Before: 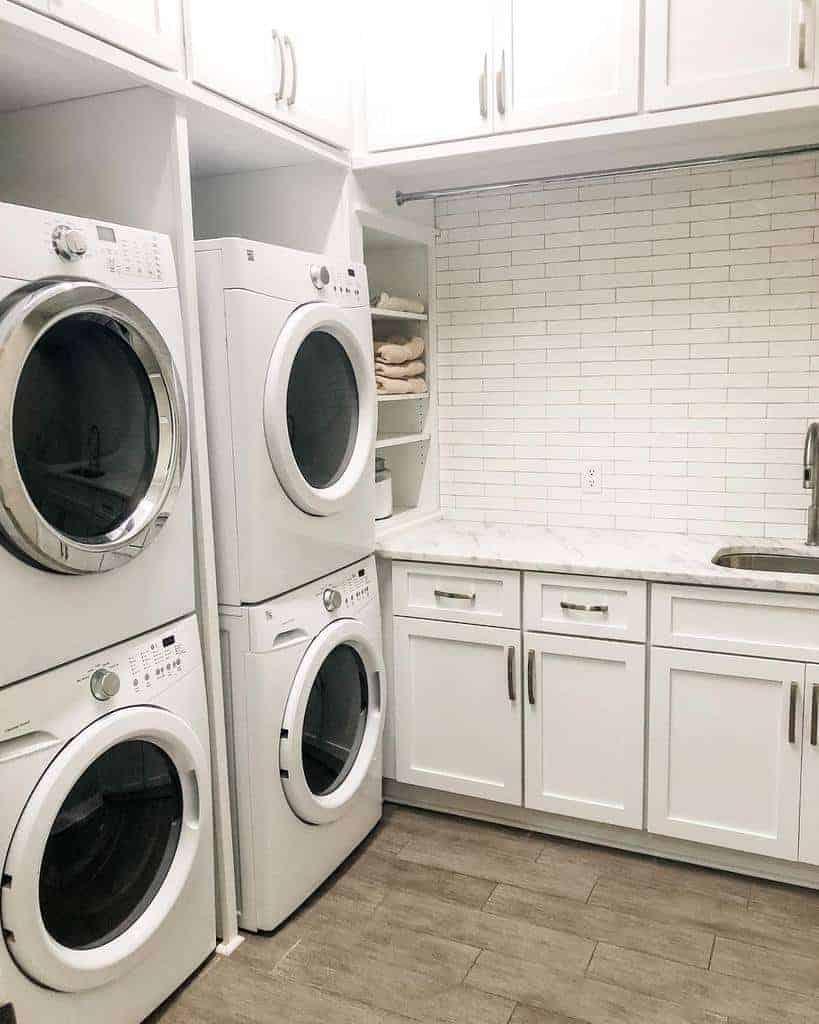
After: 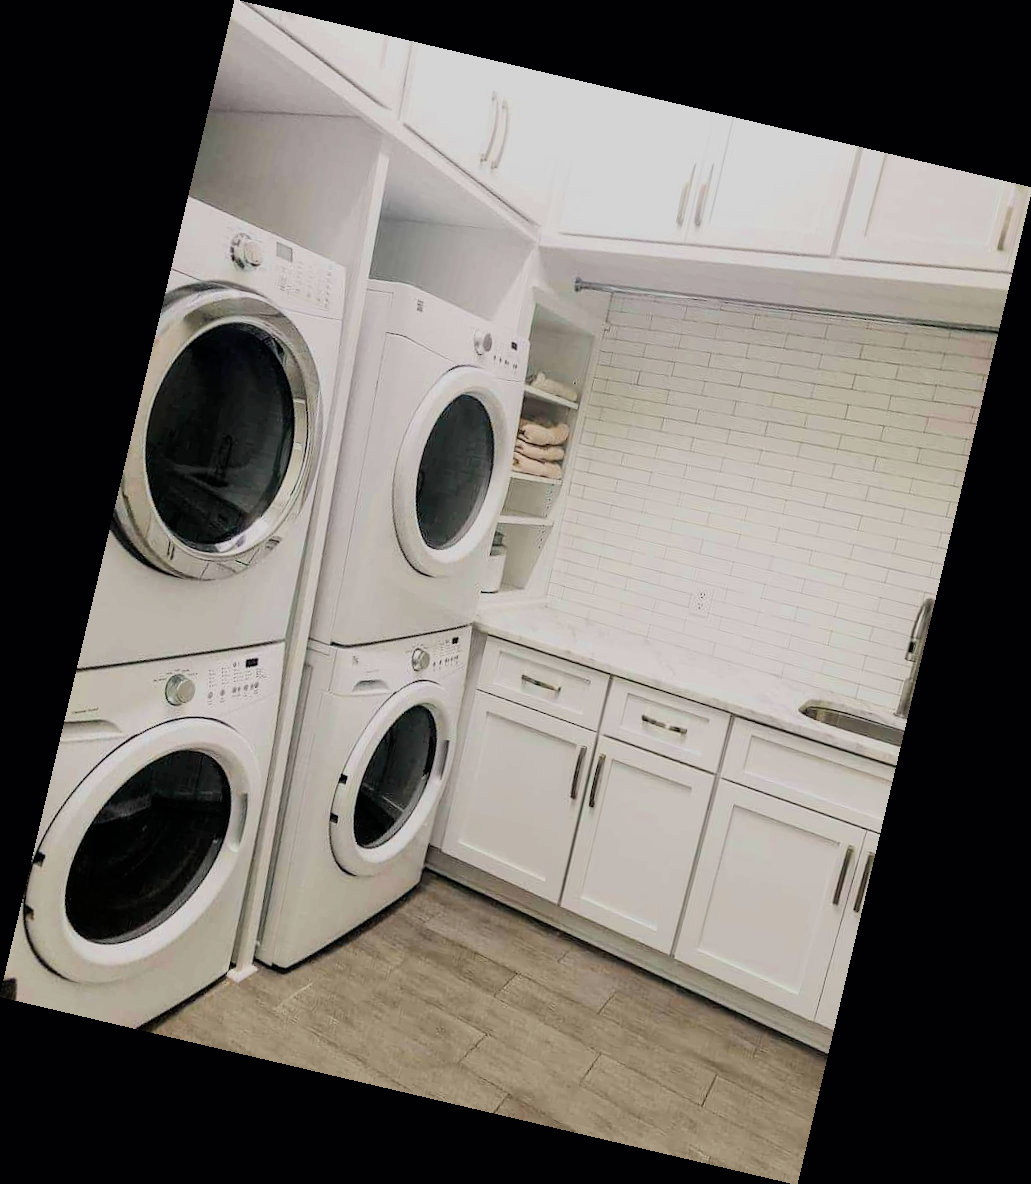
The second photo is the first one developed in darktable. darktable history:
rotate and perspective: rotation 13.27°, automatic cropping off
color zones: curves: ch0 [(0.068, 0.464) (0.25, 0.5) (0.48, 0.508) (0.75, 0.536) (0.886, 0.476) (0.967, 0.456)]; ch1 [(0.066, 0.456) (0.25, 0.5) (0.616, 0.508) (0.746, 0.56) (0.934, 0.444)]
filmic rgb: black relative exposure -7.65 EV, white relative exposure 4.56 EV, hardness 3.61, color science v6 (2022)
